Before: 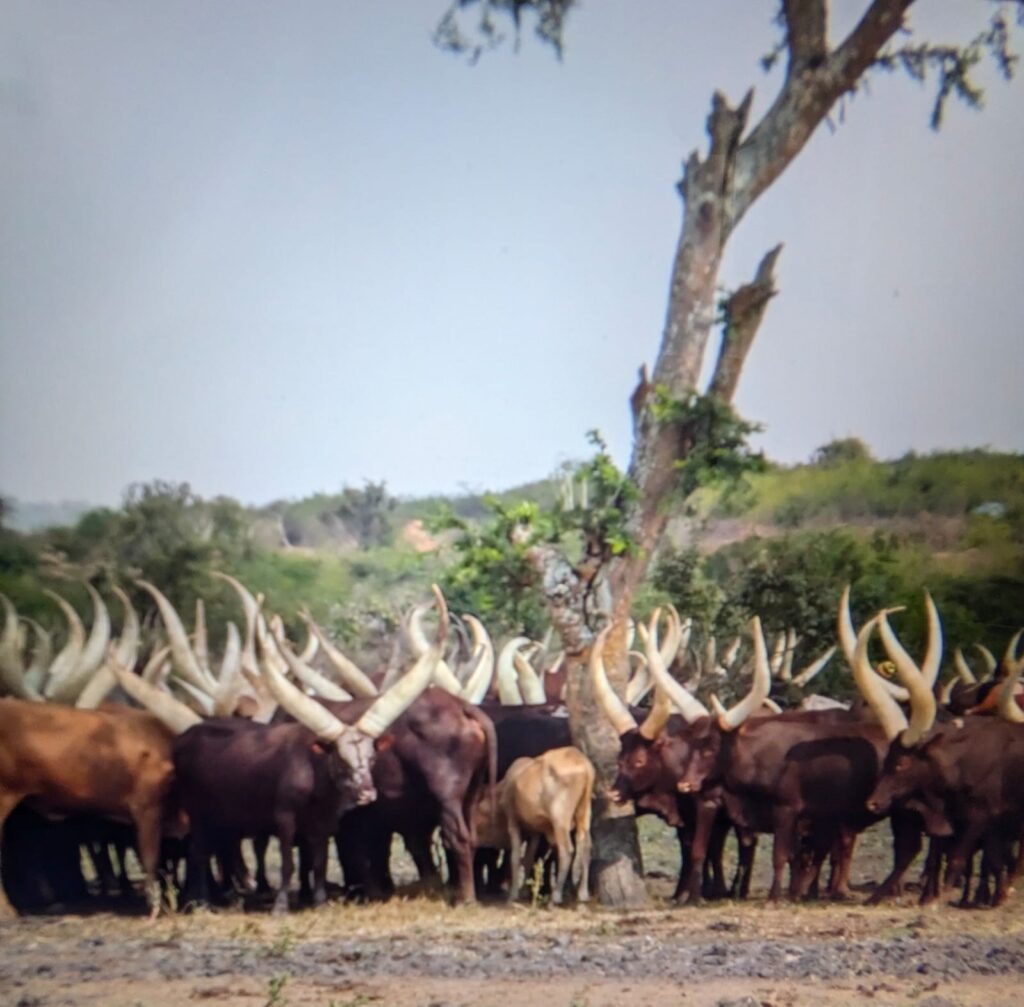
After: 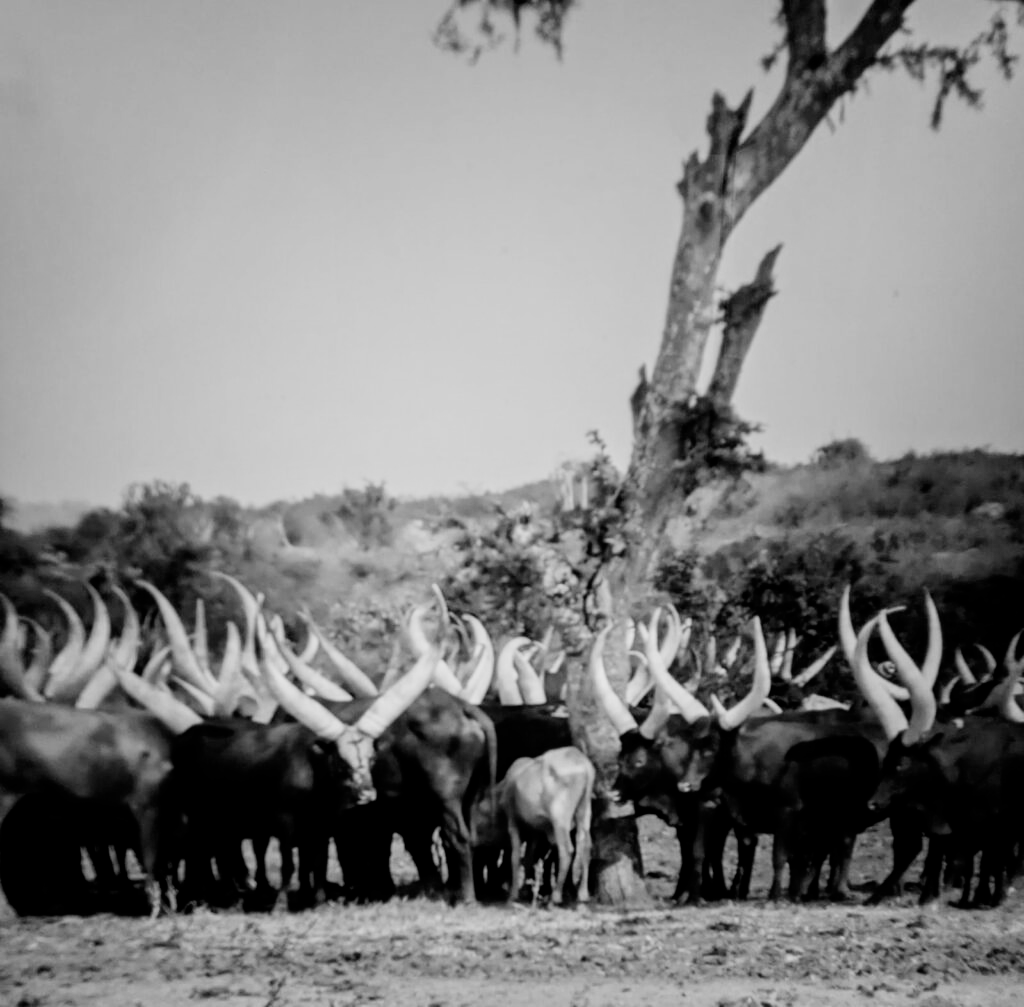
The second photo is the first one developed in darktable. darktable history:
filmic rgb: black relative exposure -4 EV, white relative exposure 3 EV, hardness 3.02, contrast 1.5
monochrome: a 26.22, b 42.67, size 0.8
color zones: curves: ch1 [(0, 0.638) (0.193, 0.442) (0.286, 0.15) (0.429, 0.14) (0.571, 0.142) (0.714, 0.154) (0.857, 0.175) (1, 0.638)]
